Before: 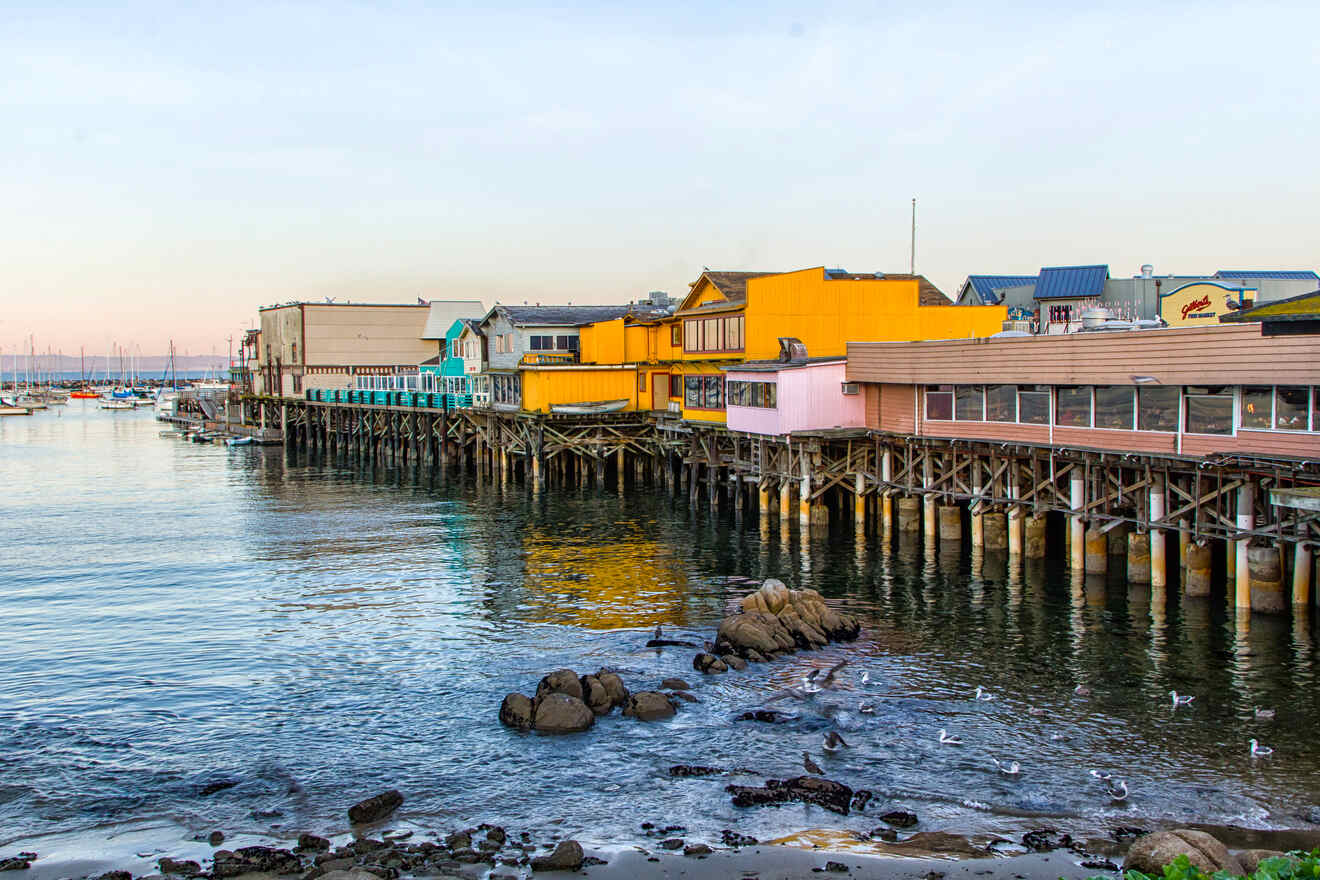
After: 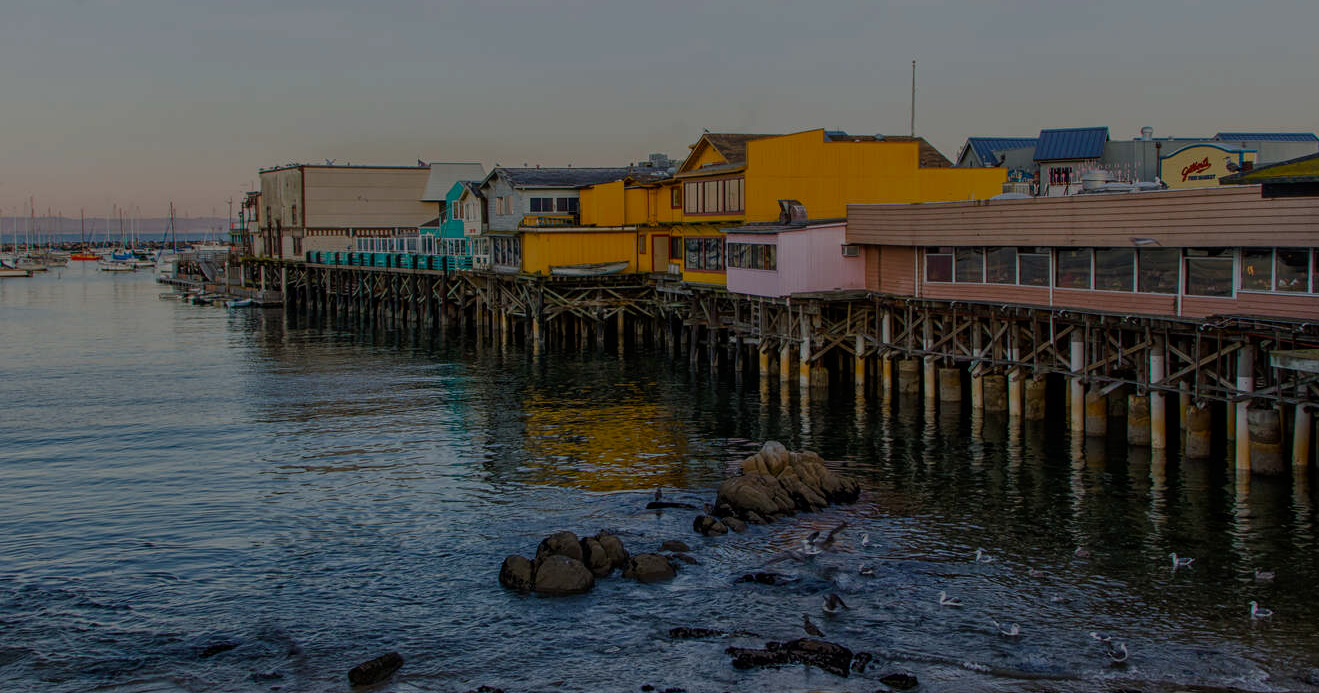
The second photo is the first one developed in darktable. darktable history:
crop and rotate: top 15.69%, bottom 5.454%
exposure: exposure -2.007 EV, compensate highlight preservation false
